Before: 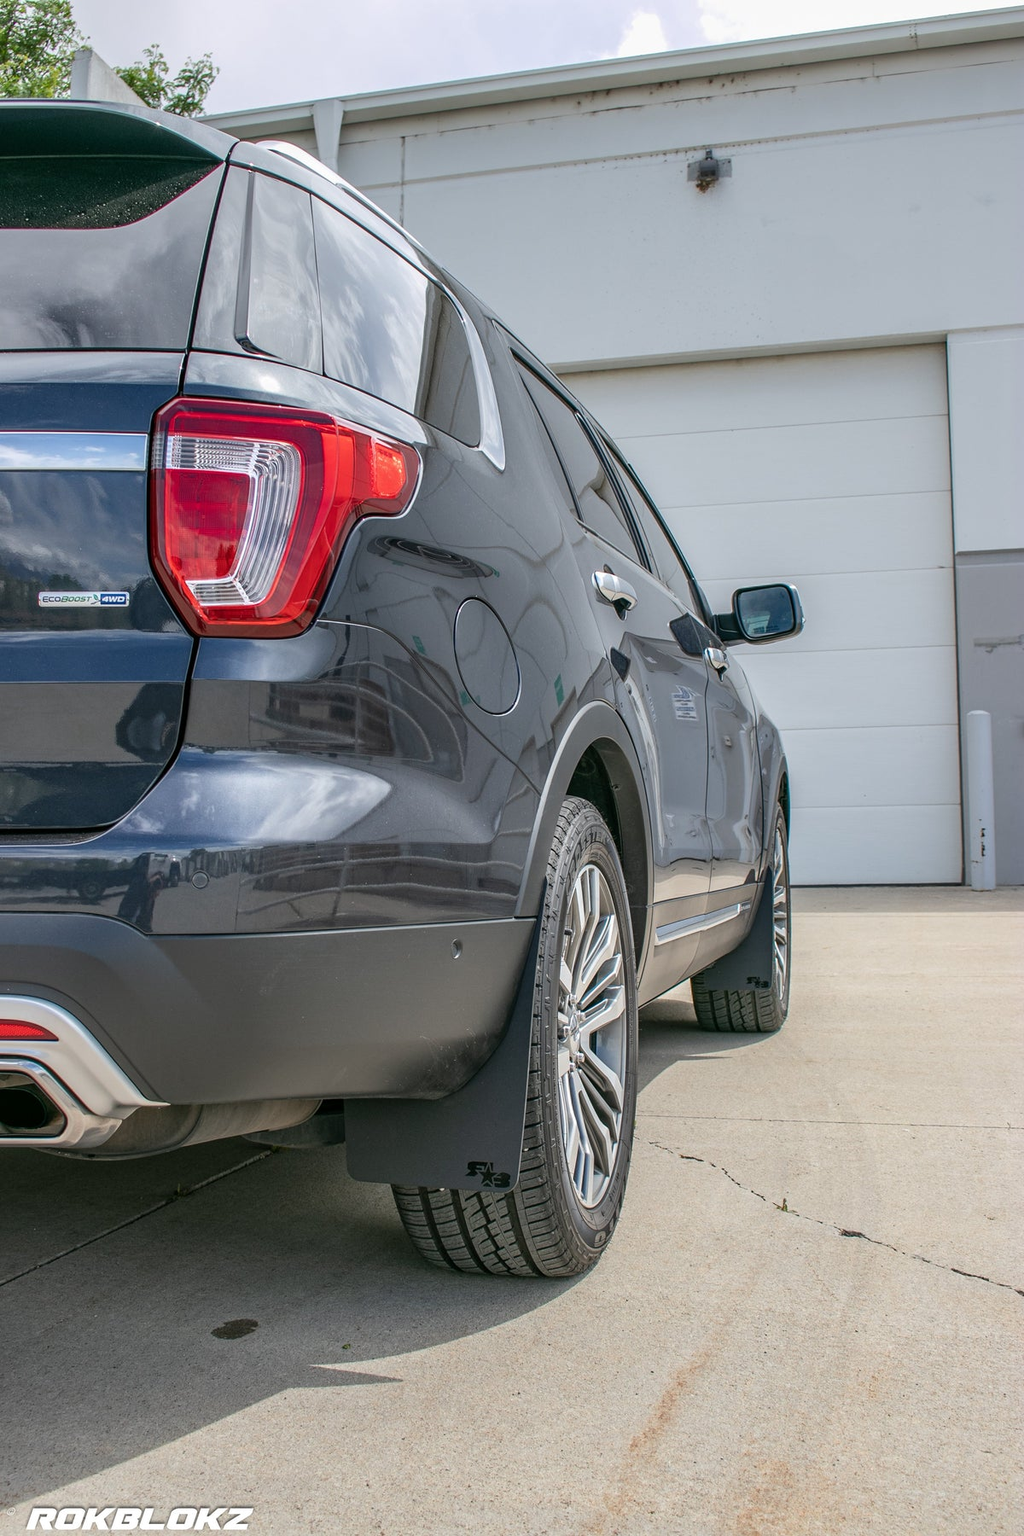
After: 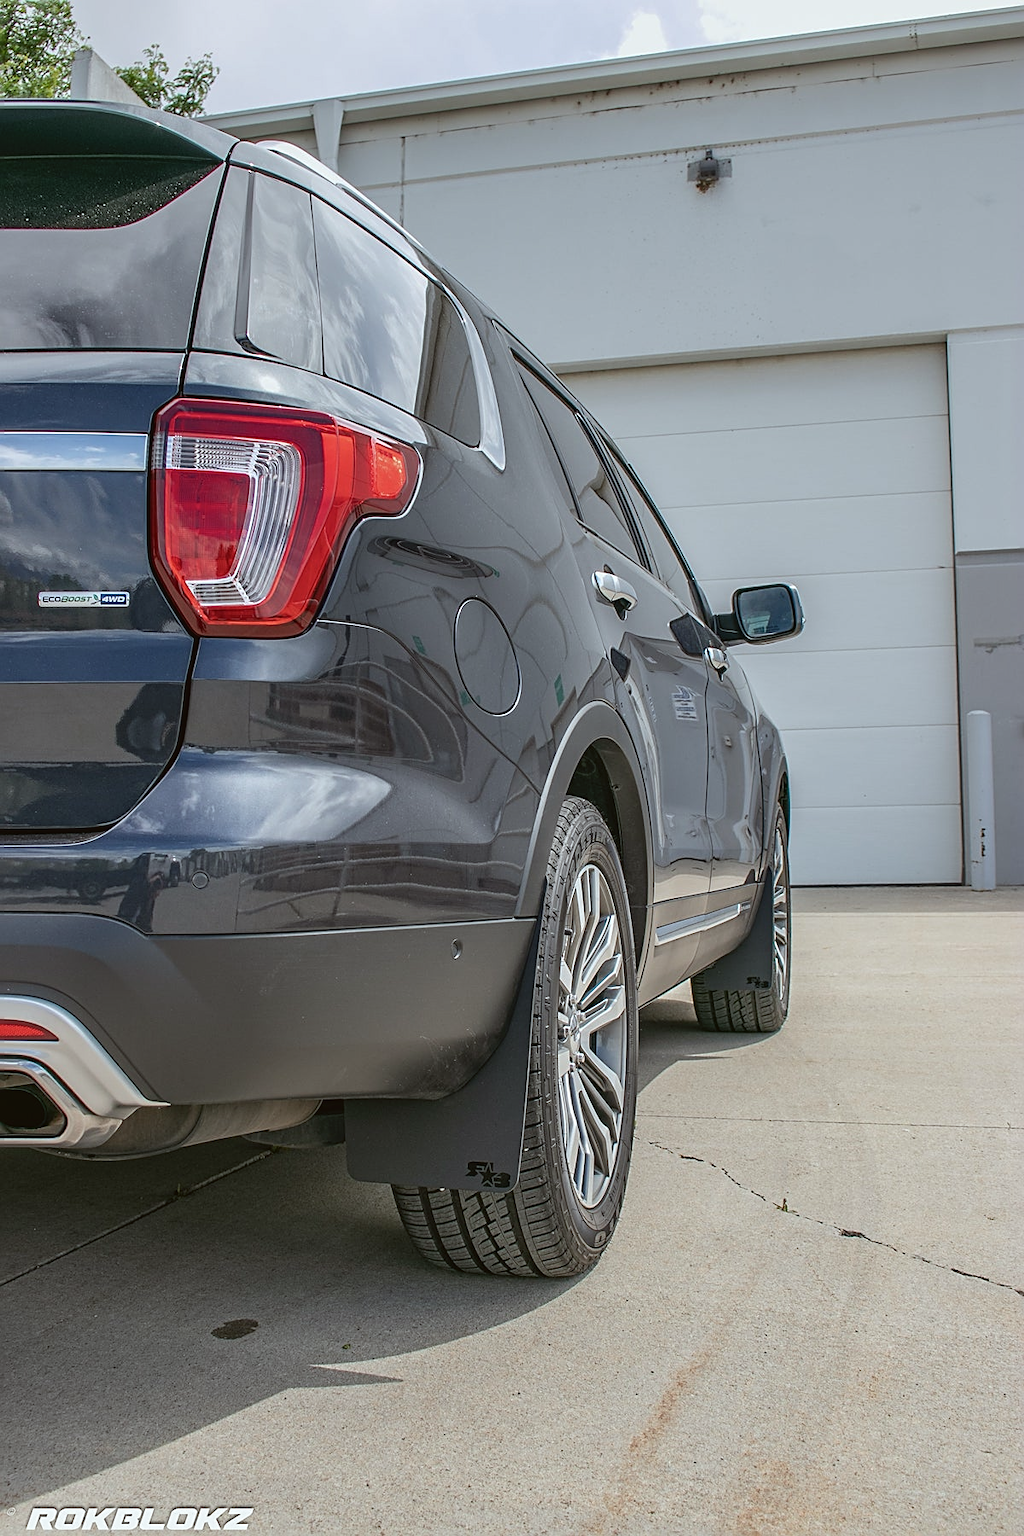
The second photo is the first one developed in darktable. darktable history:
sharpen: on, module defaults
contrast brightness saturation: contrast -0.08, brightness -0.04, saturation -0.11
color correction: highlights a* -2.73, highlights b* -2.09, shadows a* 2.41, shadows b* 2.73
